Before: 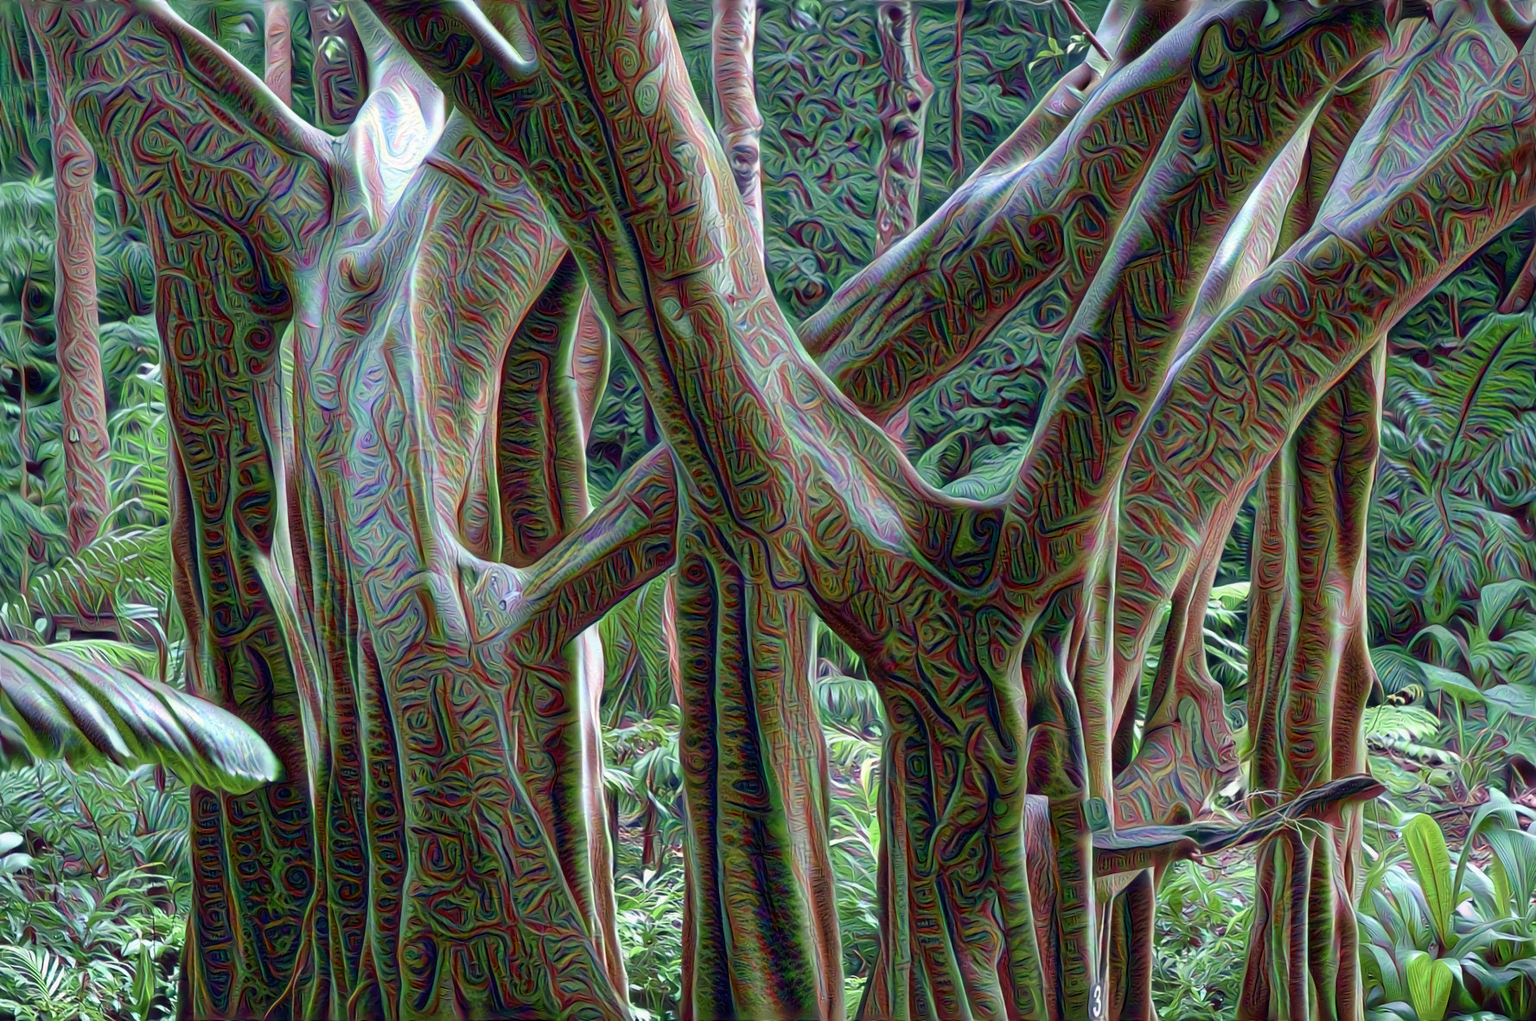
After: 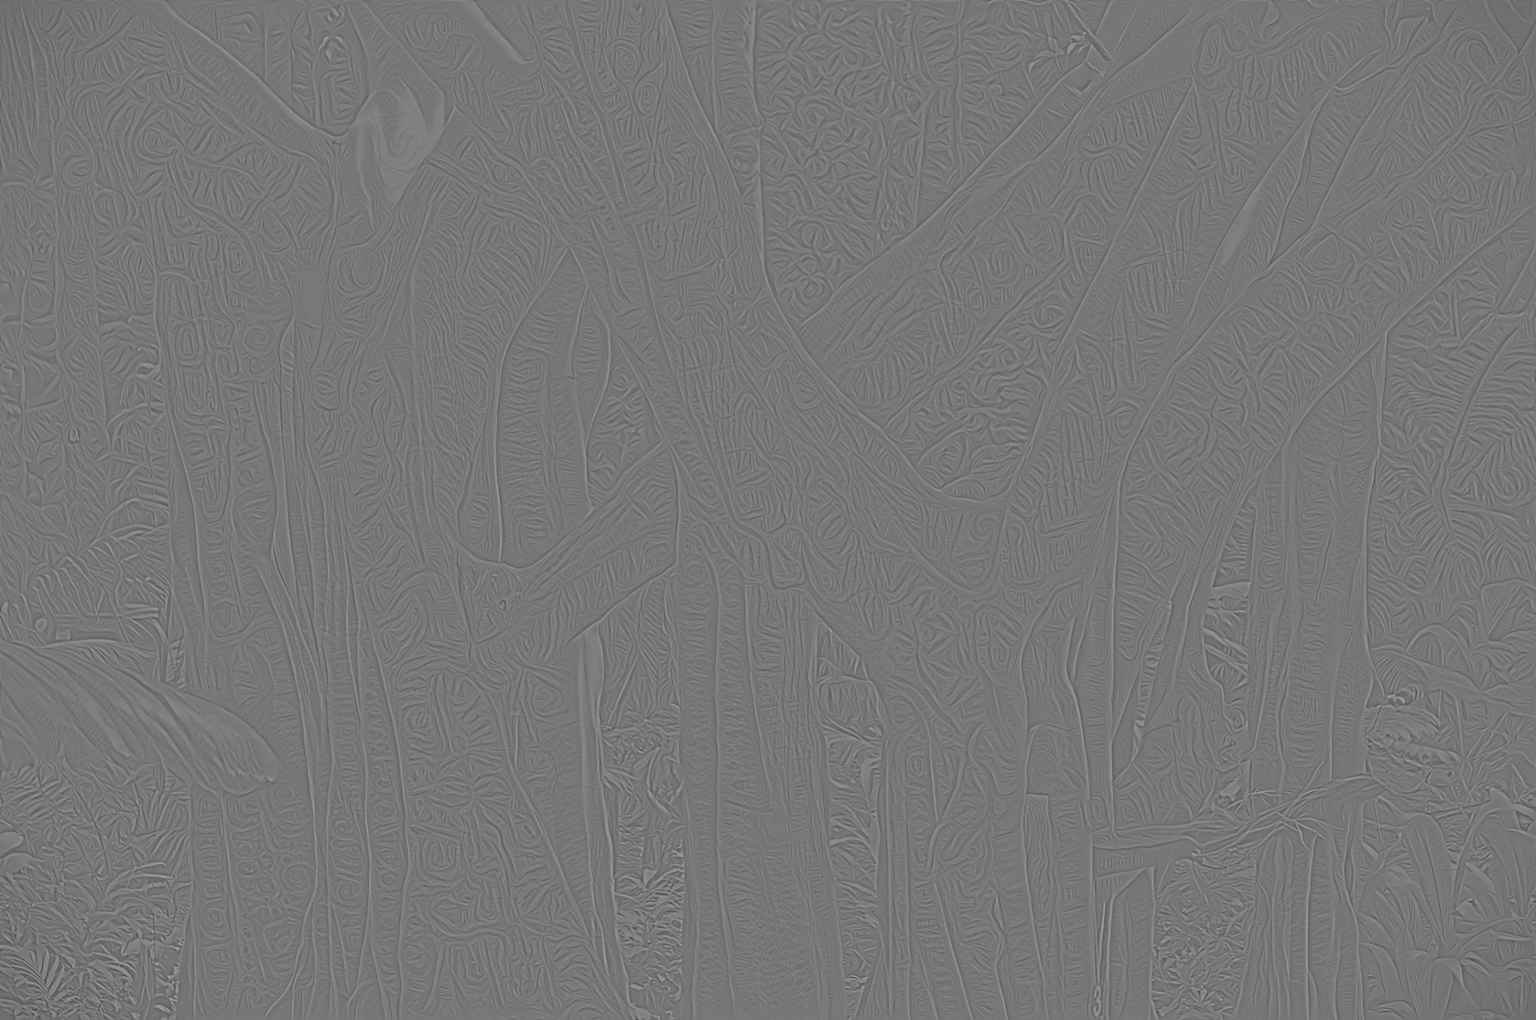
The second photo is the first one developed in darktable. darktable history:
exposure: exposure 0.496 EV, compensate highlight preservation false
color correction: saturation 0.98
highpass: sharpness 5.84%, contrast boost 8.44%
vignetting: fall-off start 100%, fall-off radius 71%, brightness -0.434, saturation -0.2, width/height ratio 1.178, dithering 8-bit output, unbound false
